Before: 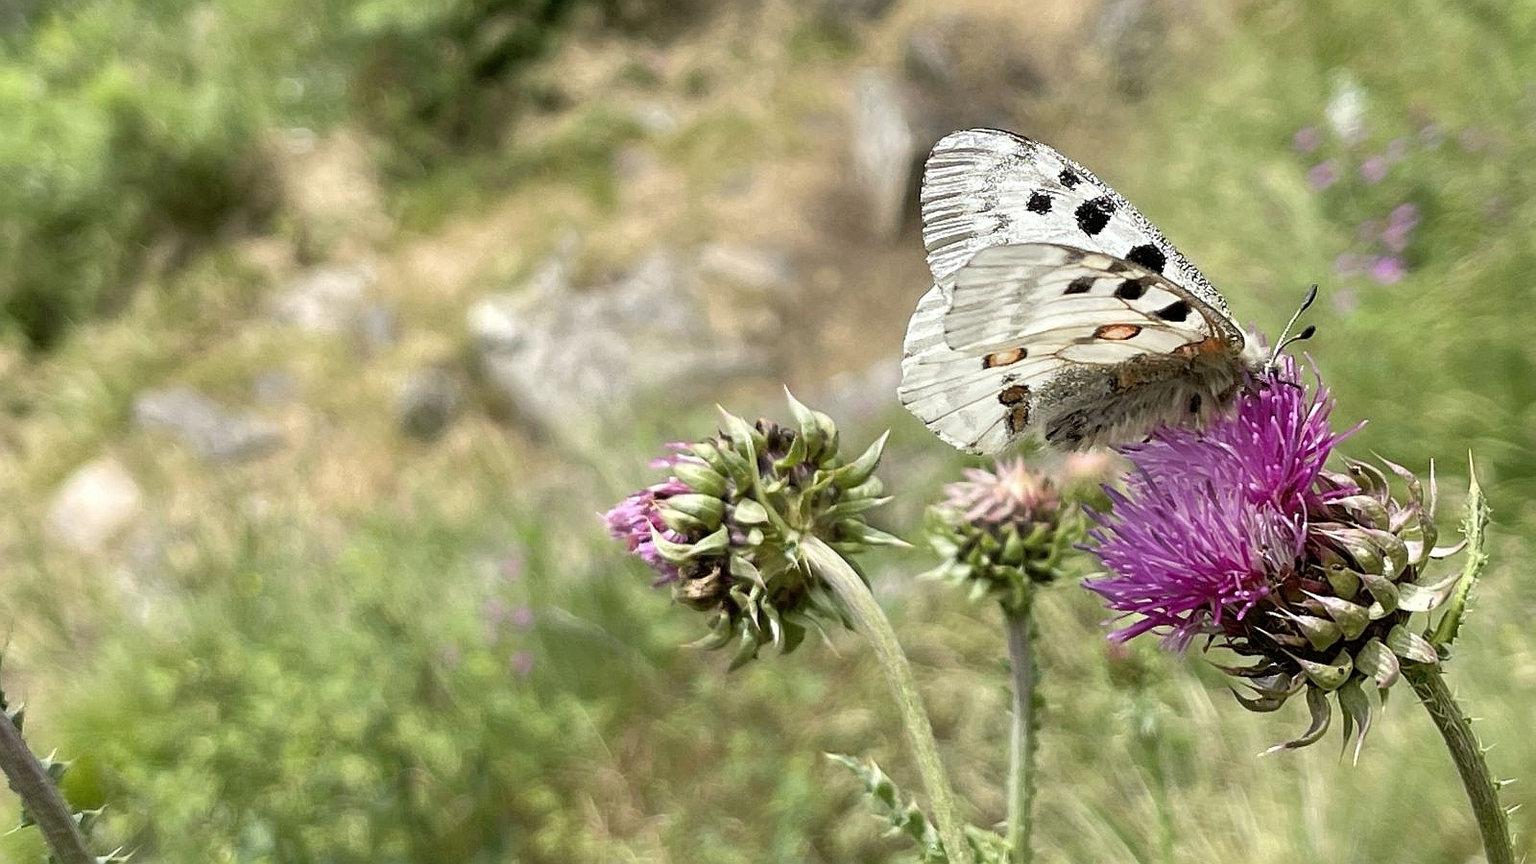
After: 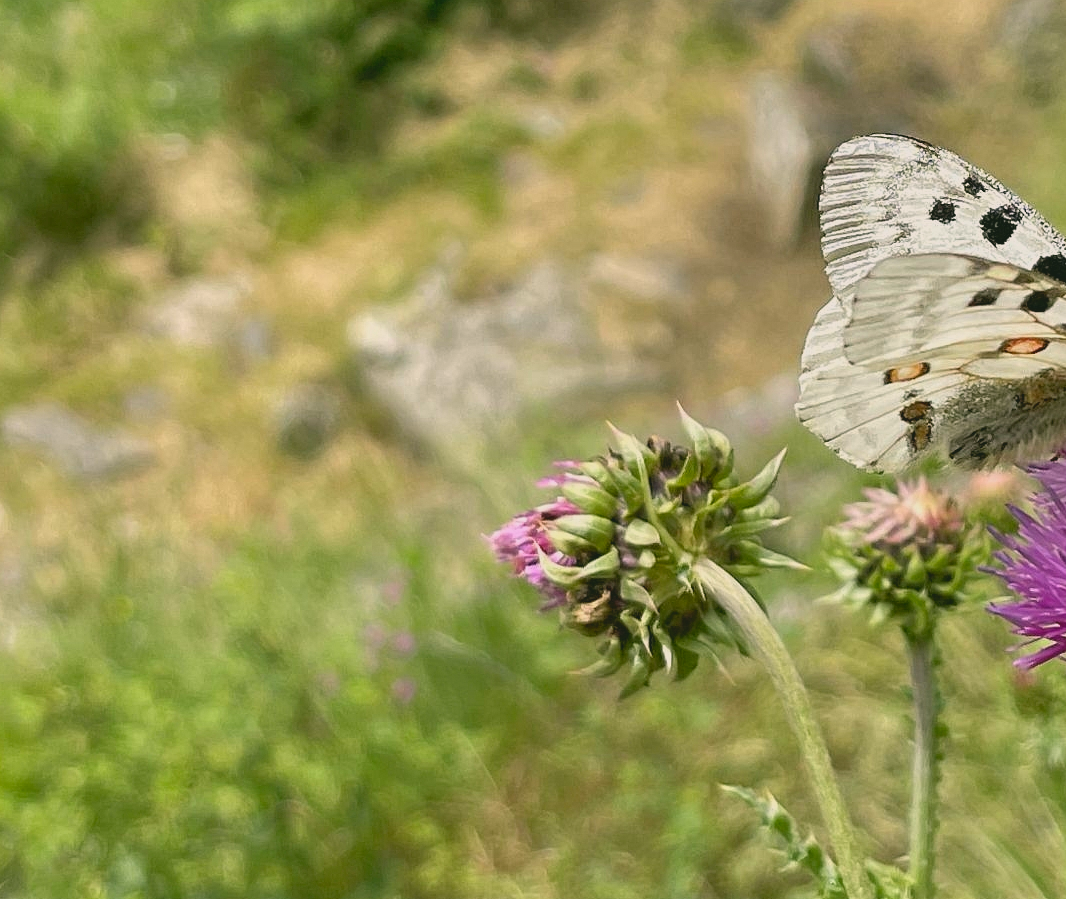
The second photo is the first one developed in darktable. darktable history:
crop and rotate: left 8.786%, right 24.548%
color correction: highlights a* 4.02, highlights b* 4.98, shadows a* -7.55, shadows b* 4.98
contrast brightness saturation: contrast -0.19, saturation 0.19
